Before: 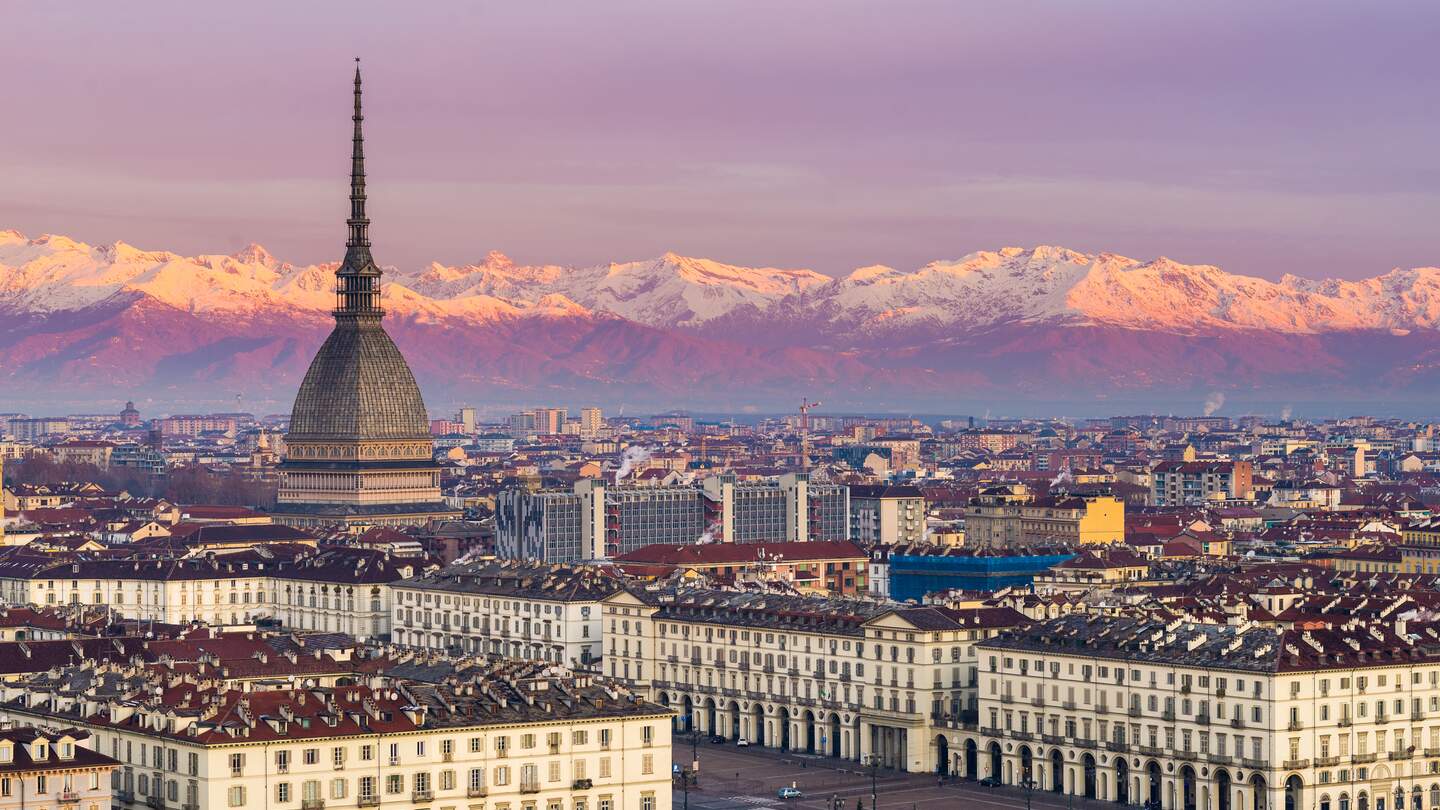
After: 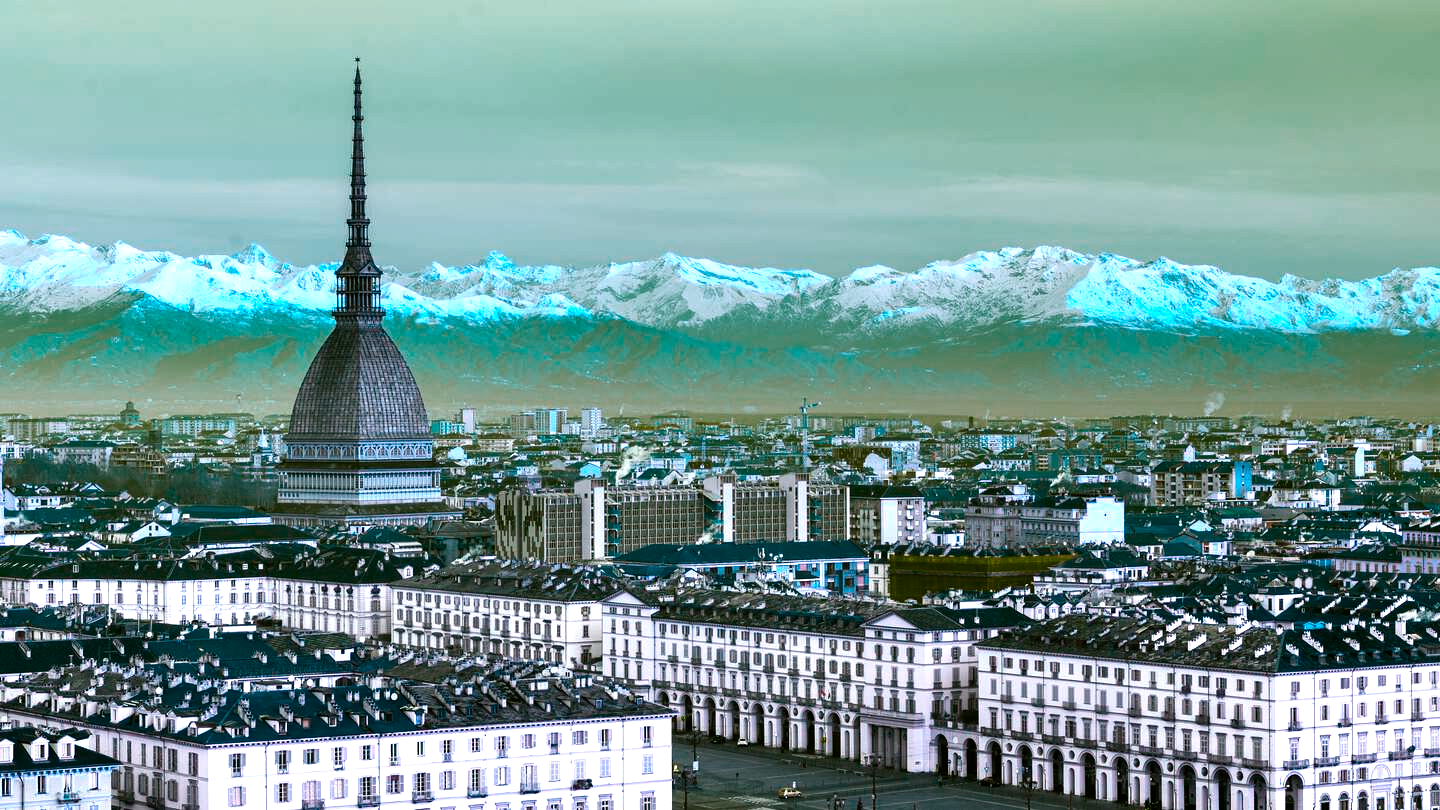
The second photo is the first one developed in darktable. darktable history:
color balance rgb: perceptual saturation grading › global saturation 0.222%, perceptual saturation grading › highlights -15.955%, perceptual saturation grading › shadows 26.041%, hue shift -150.1°, contrast 35.121%, saturation formula JzAzBz (2021)
